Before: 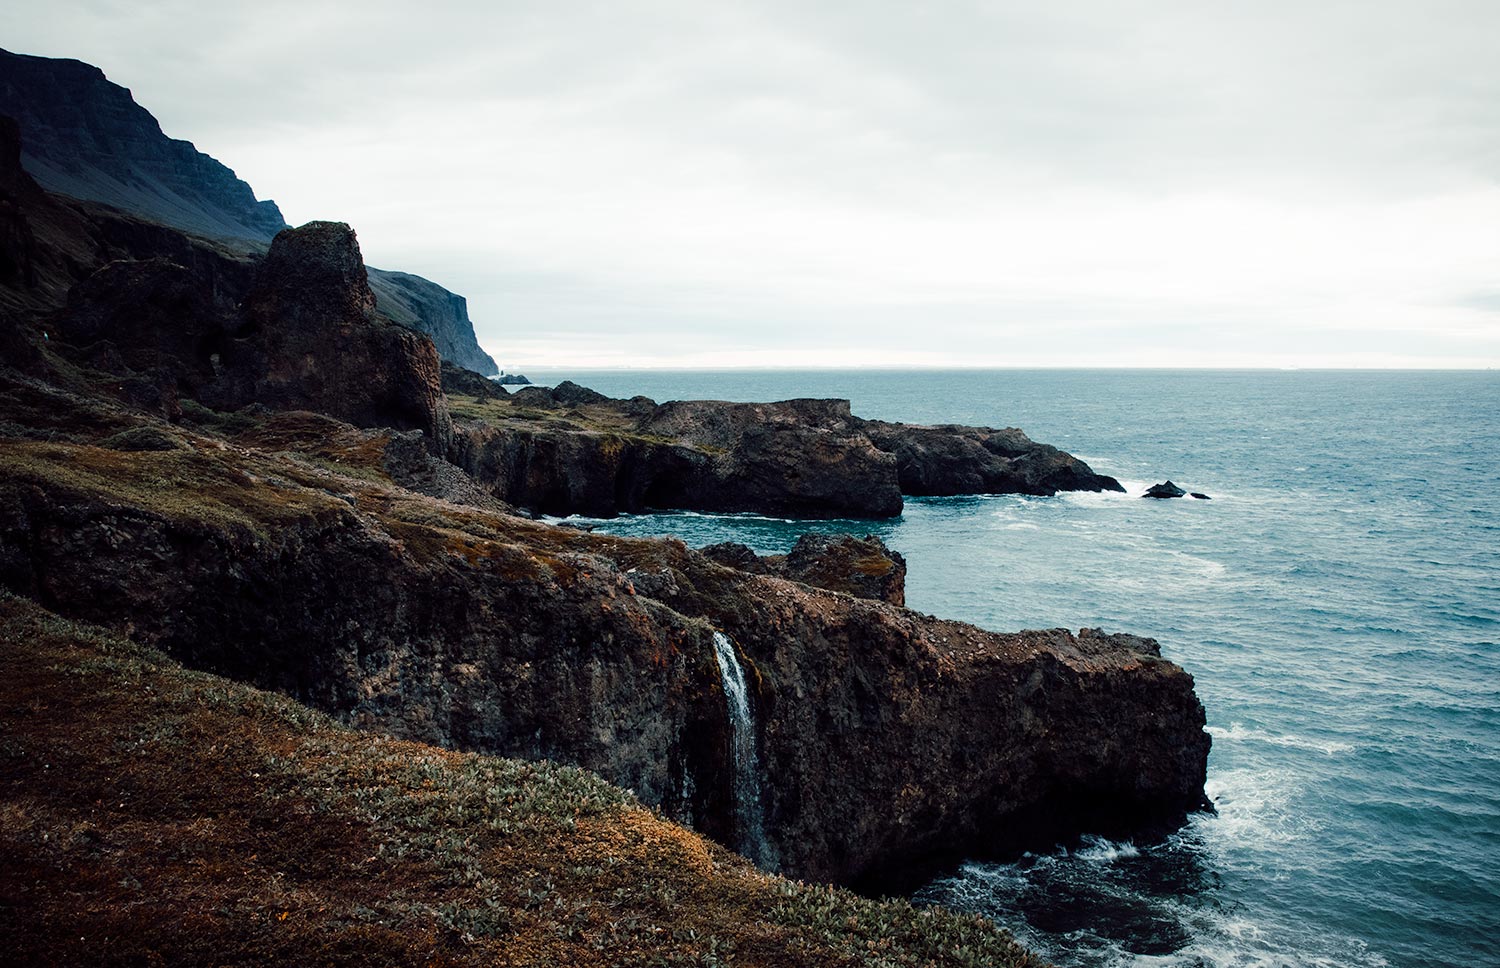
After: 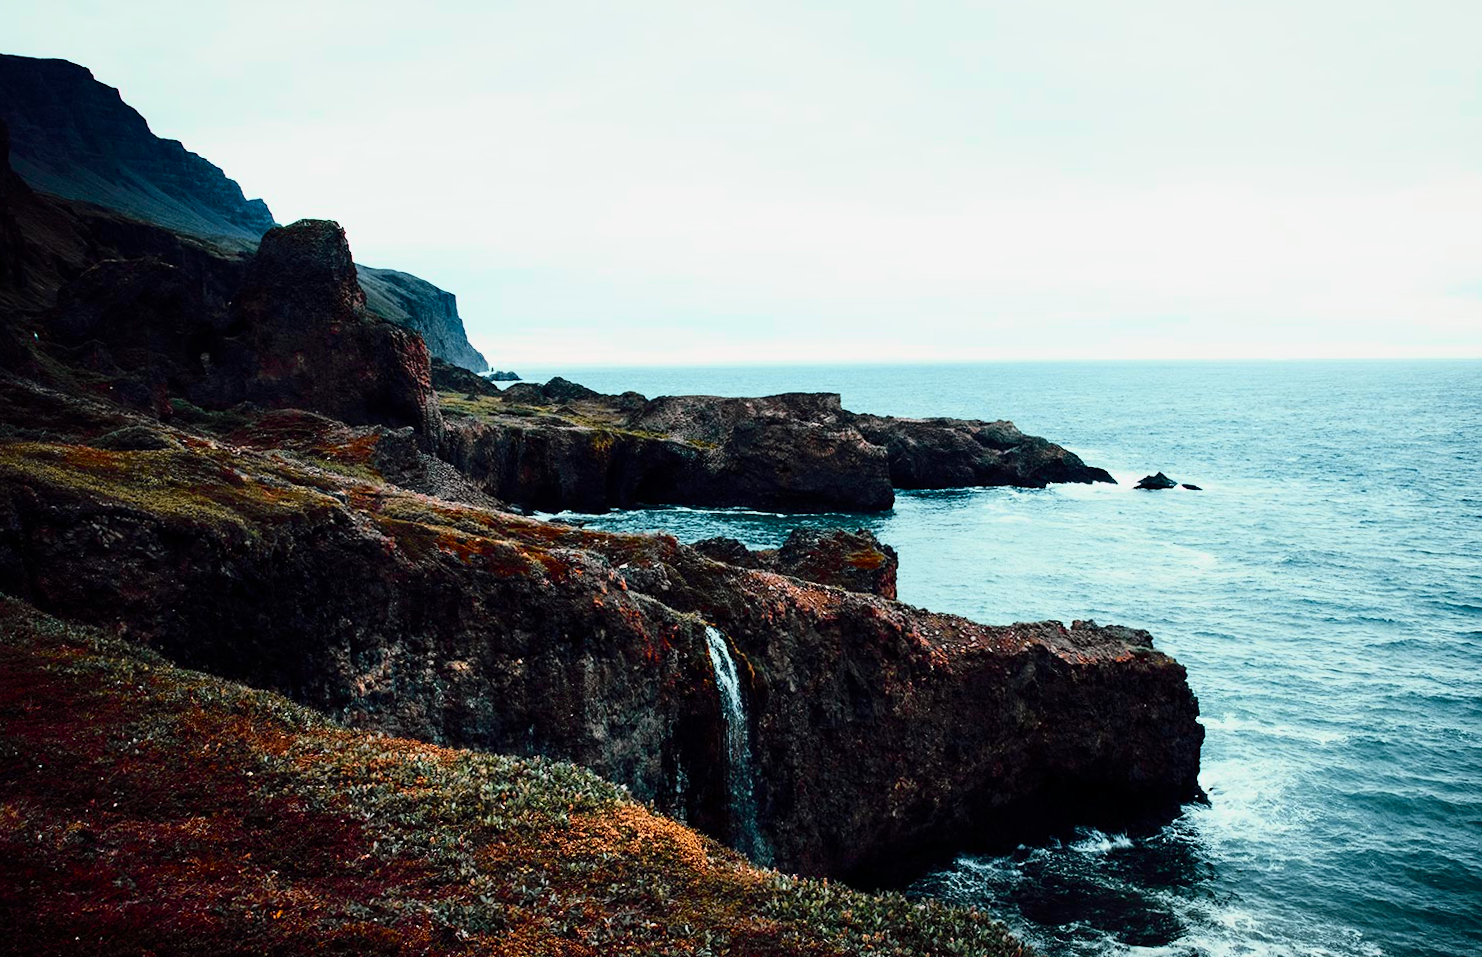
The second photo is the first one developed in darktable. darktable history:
rotate and perspective: rotation -0.45°, automatic cropping original format, crop left 0.008, crop right 0.992, crop top 0.012, crop bottom 0.988
tone curve: curves: ch0 [(0, 0) (0.046, 0.031) (0.163, 0.114) (0.391, 0.432) (0.488, 0.561) (0.695, 0.839) (0.785, 0.904) (1, 0.965)]; ch1 [(0, 0) (0.248, 0.252) (0.427, 0.412) (0.482, 0.462) (0.499, 0.497) (0.518, 0.52) (0.535, 0.577) (0.585, 0.623) (0.679, 0.743) (0.788, 0.809) (1, 1)]; ch2 [(0, 0) (0.313, 0.262) (0.427, 0.417) (0.473, 0.47) (0.503, 0.503) (0.523, 0.515) (0.557, 0.596) (0.598, 0.646) (0.708, 0.771) (1, 1)], color space Lab, independent channels, preserve colors none
